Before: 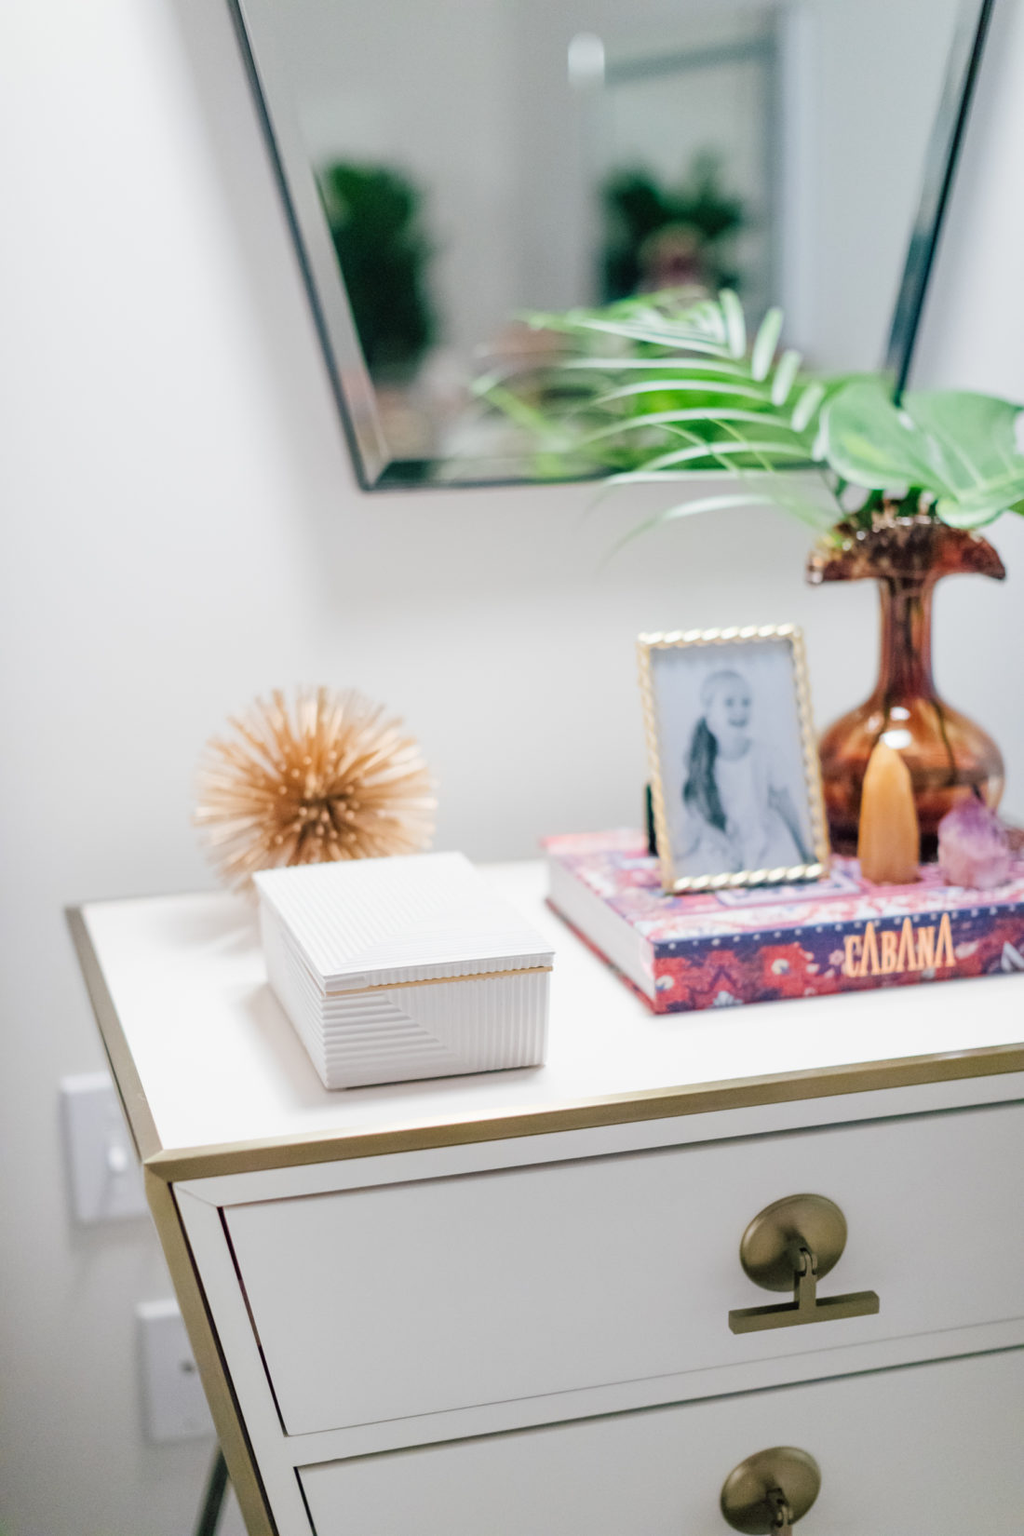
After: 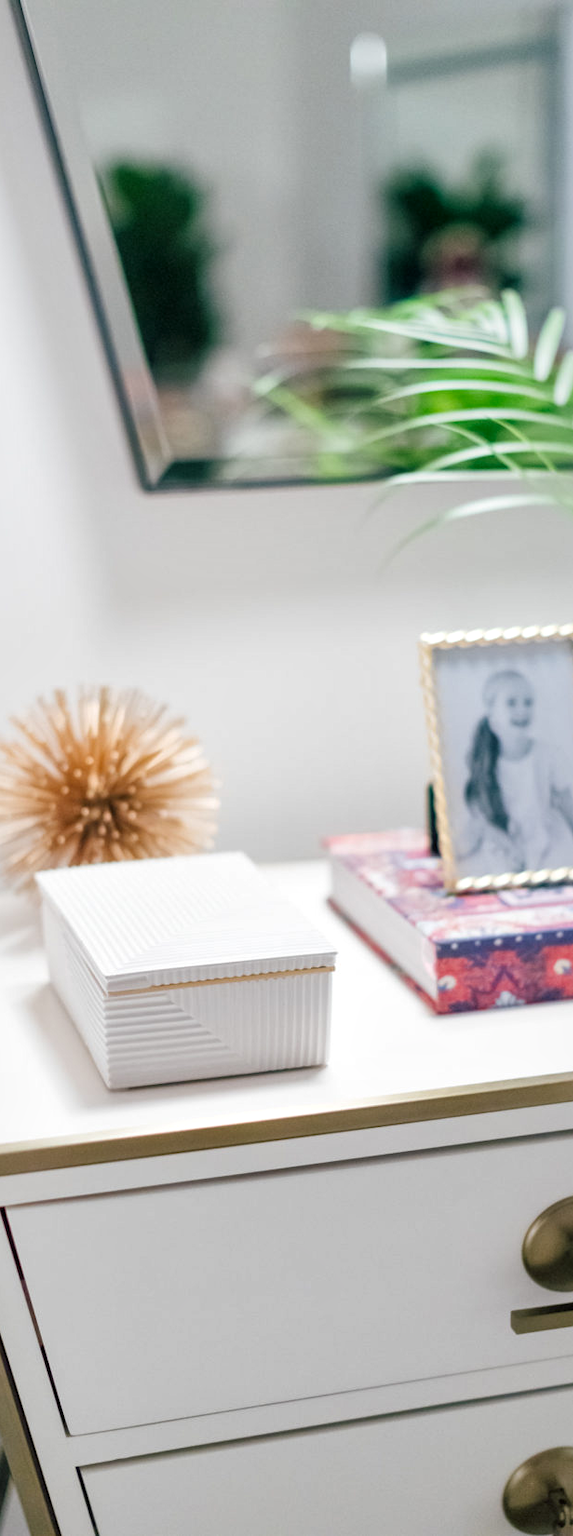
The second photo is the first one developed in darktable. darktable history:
color calibration: gray › normalize channels true, illuminant same as pipeline (D50), adaptation XYZ, x 0.347, y 0.358, temperature 5010.59 K, gamut compression 0.019
local contrast: mode bilateral grid, contrast 19, coarseness 49, detail 141%, midtone range 0.2
crop: left 21.333%, right 22.605%
